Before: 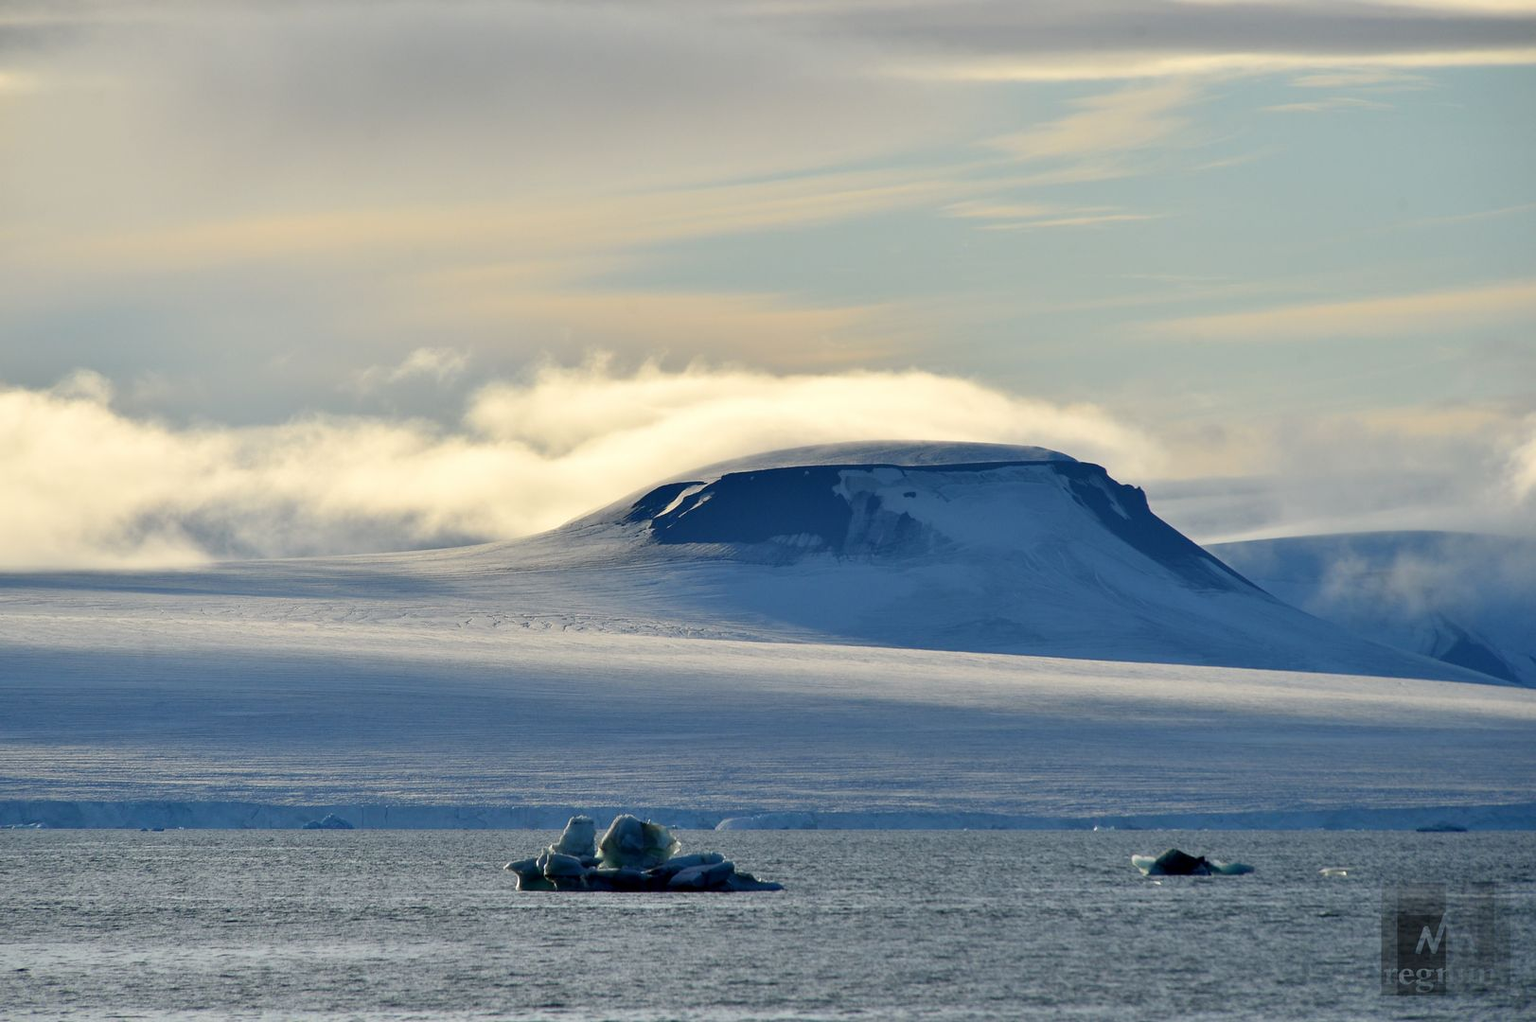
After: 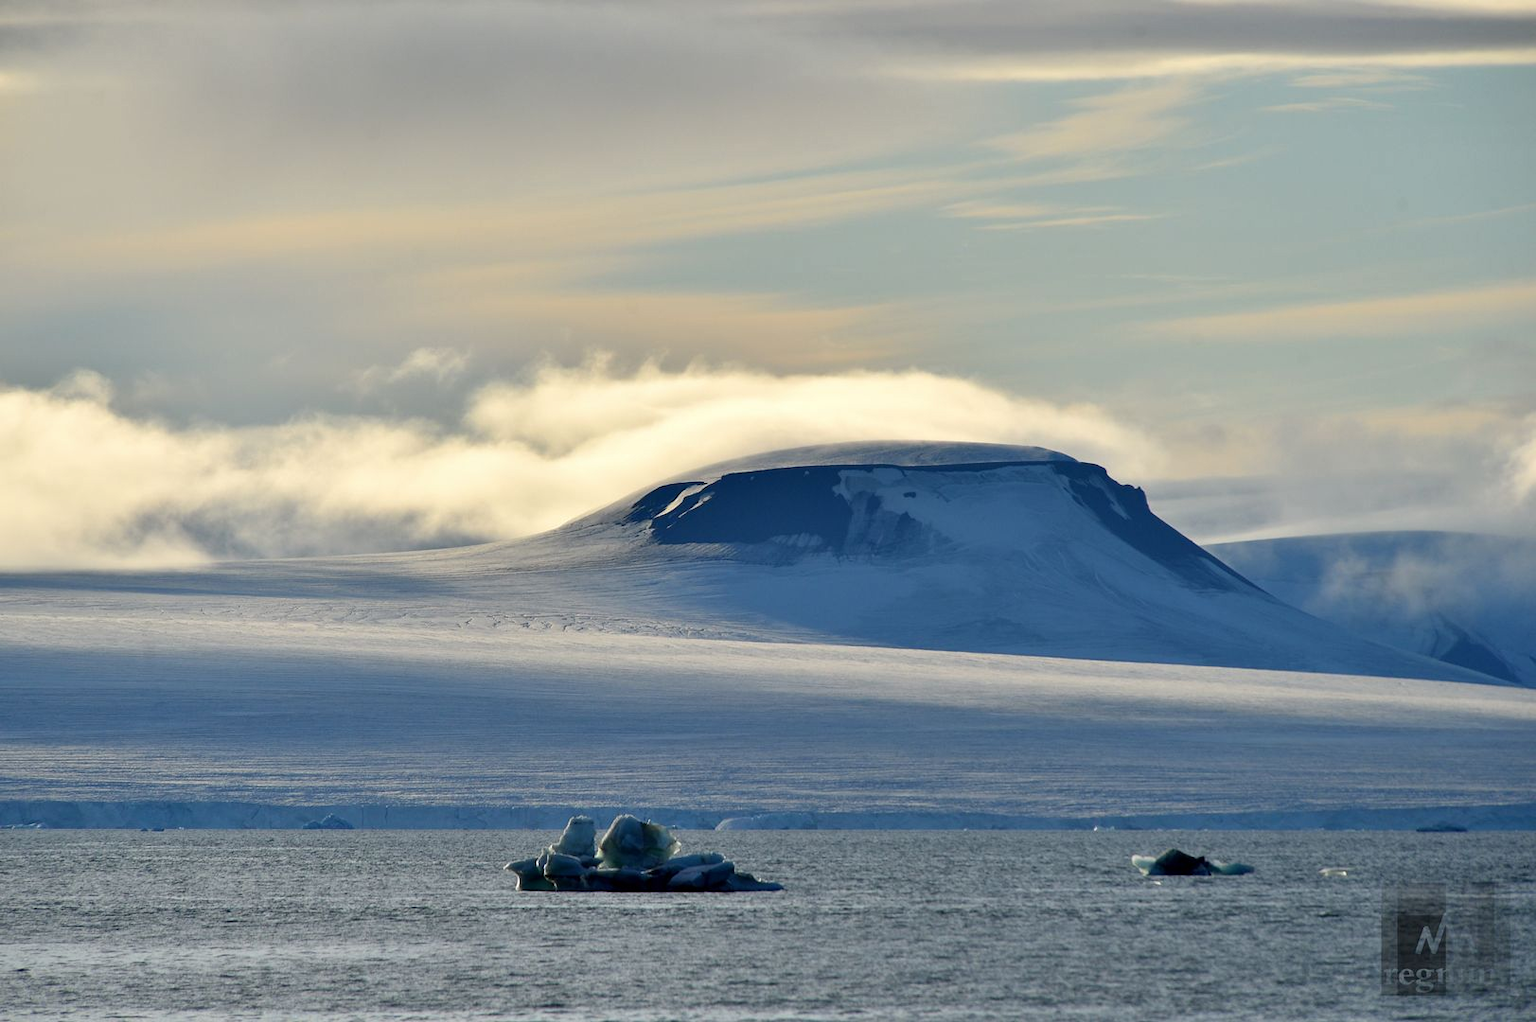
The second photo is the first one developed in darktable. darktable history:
shadows and highlights: shadows 29.52, highlights -30.48, shadows color adjustment 97.67%, low approximation 0.01, soften with gaussian
